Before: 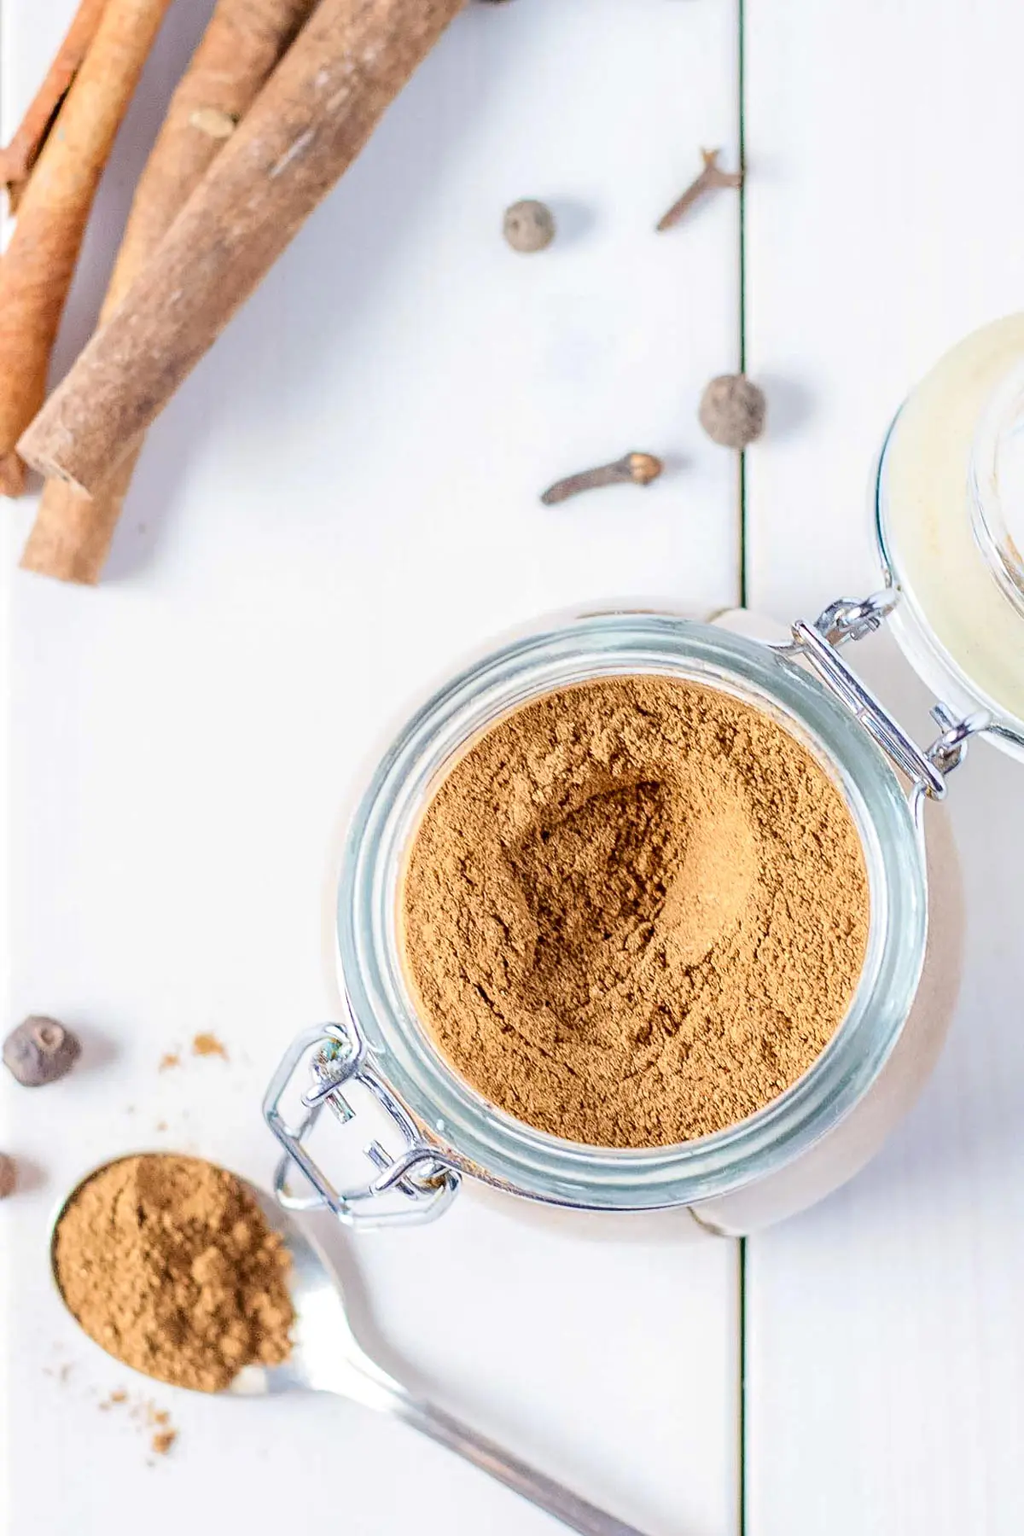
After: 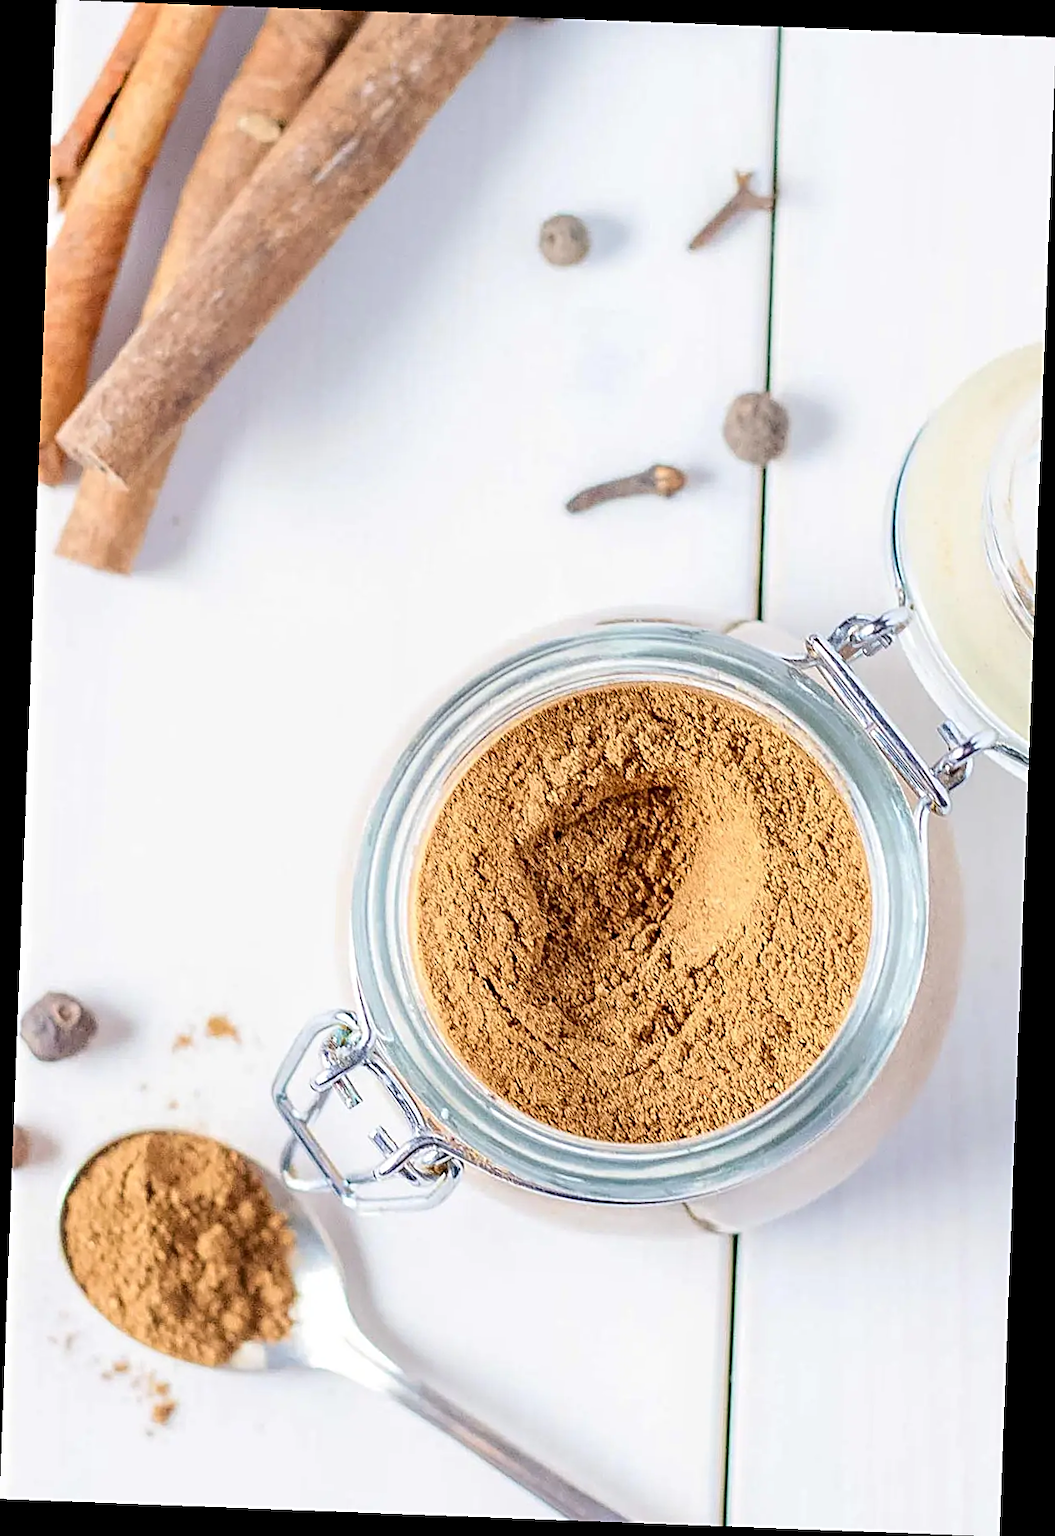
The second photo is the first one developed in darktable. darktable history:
sharpen: amount 0.478
rotate and perspective: rotation 2.17°, automatic cropping off
